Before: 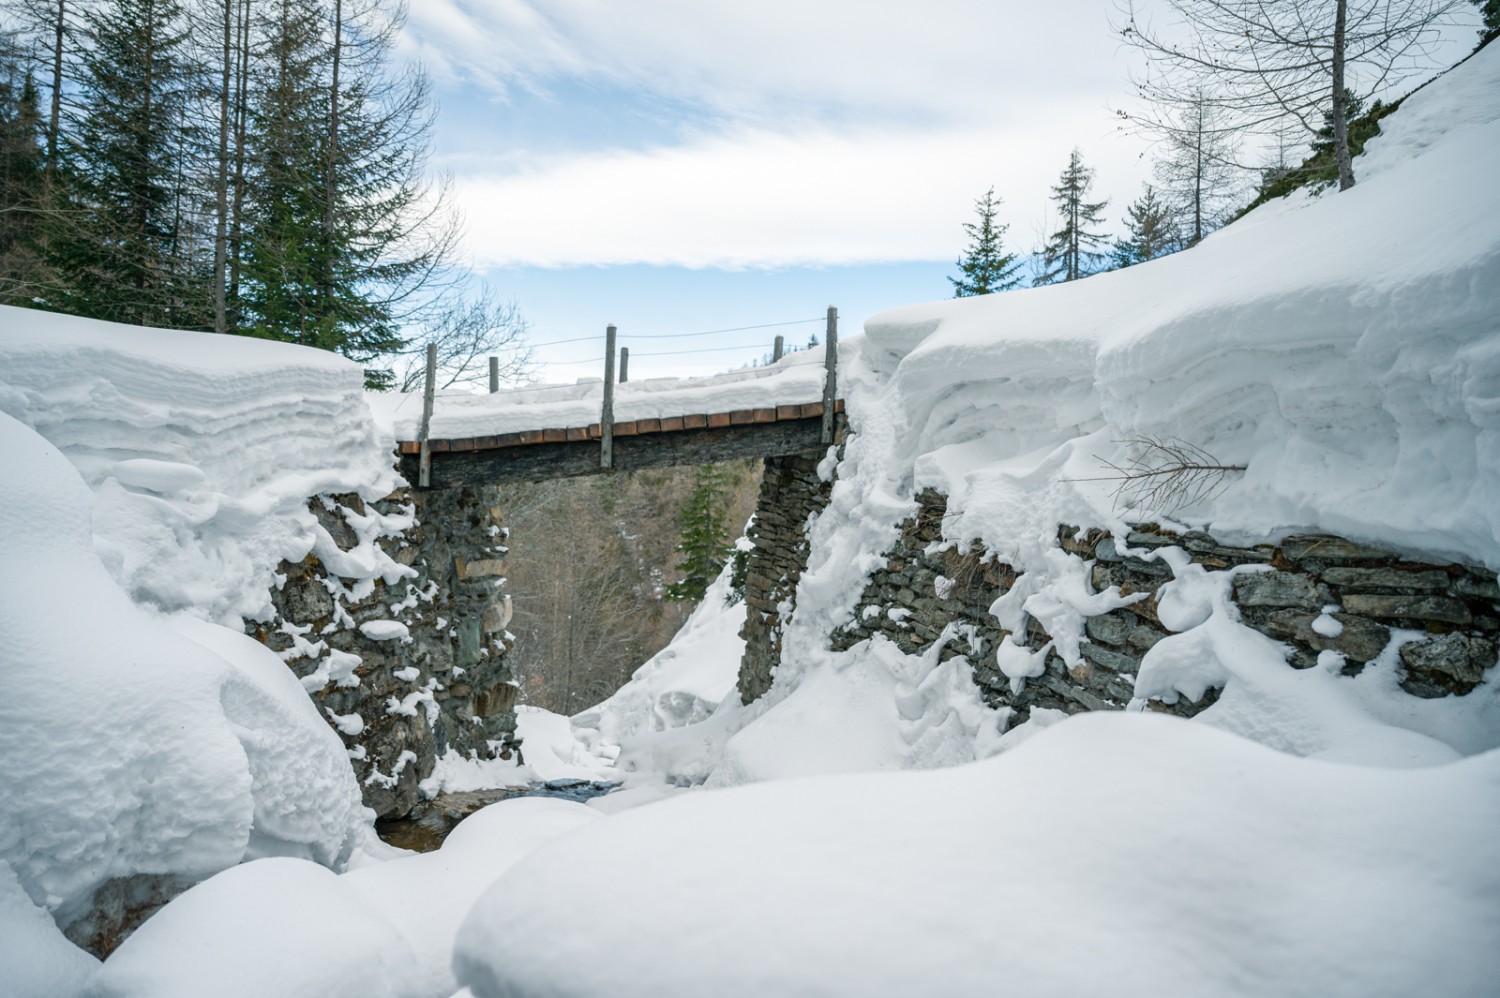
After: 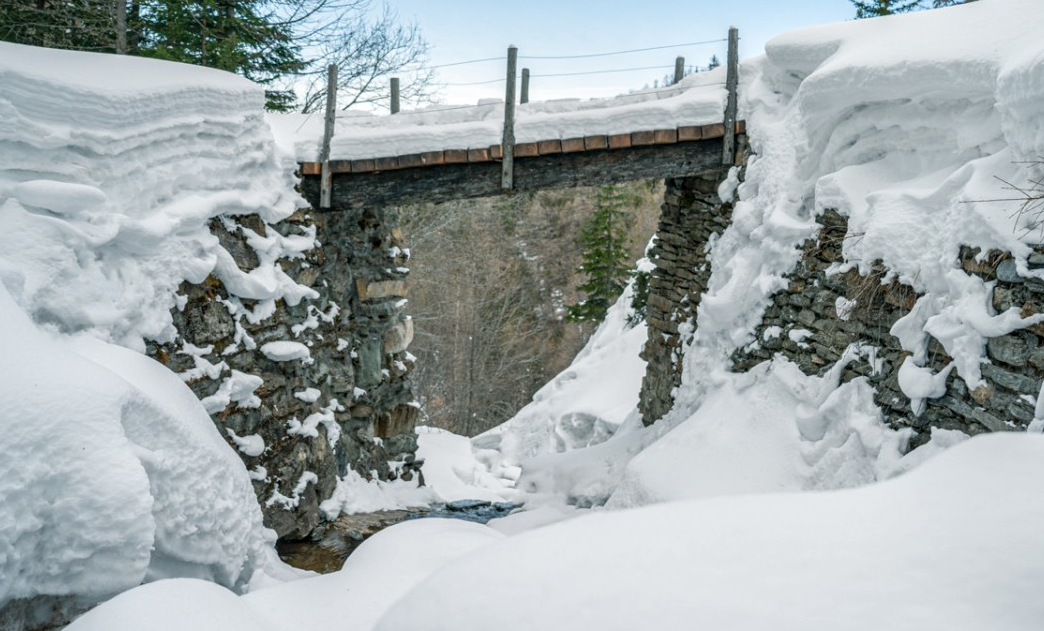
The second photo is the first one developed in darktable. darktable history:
local contrast: on, module defaults
crop: left 6.633%, top 28.052%, right 23.754%, bottom 8.706%
